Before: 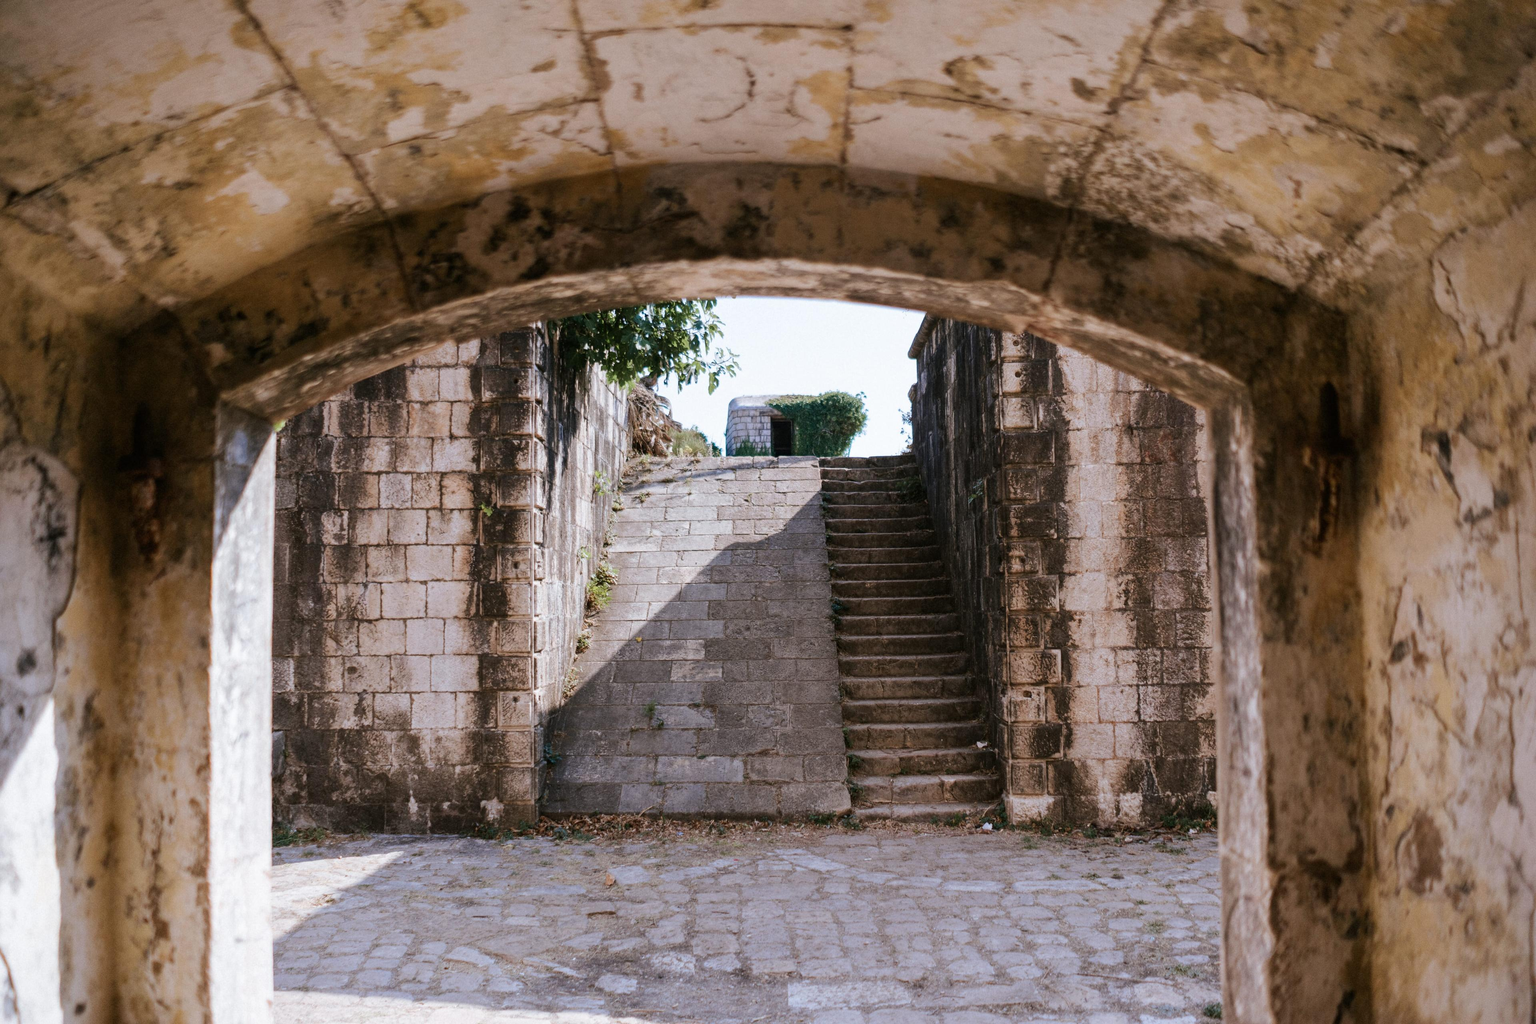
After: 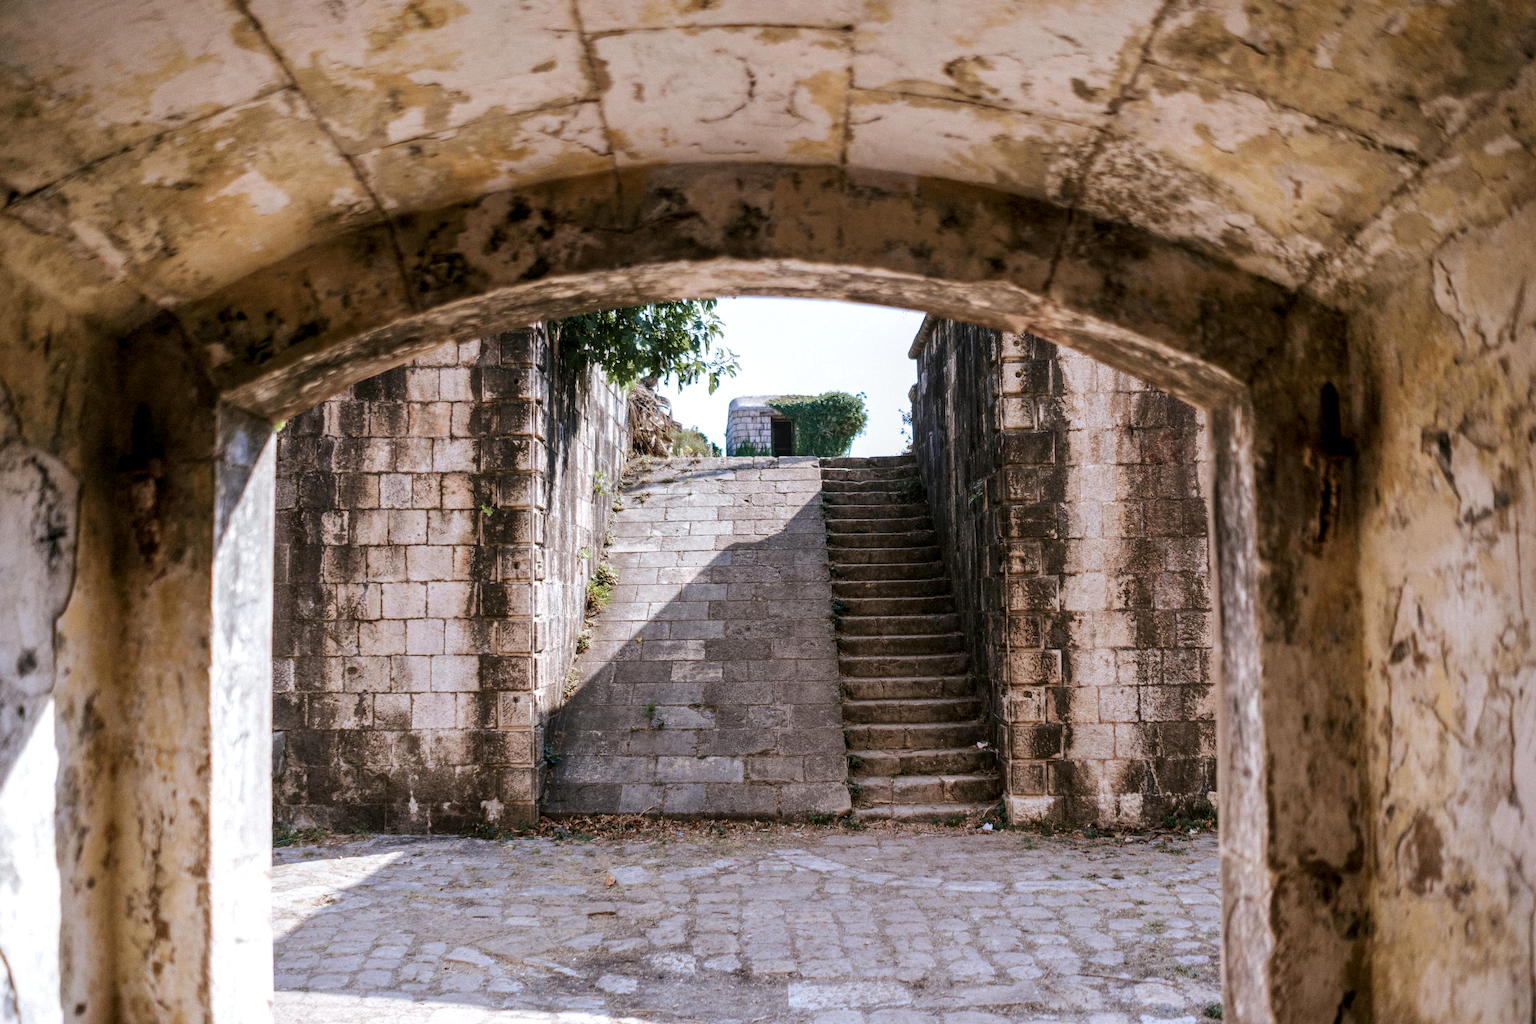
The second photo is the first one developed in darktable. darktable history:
local contrast: on, module defaults
levels: levels [0, 0.476, 0.951]
